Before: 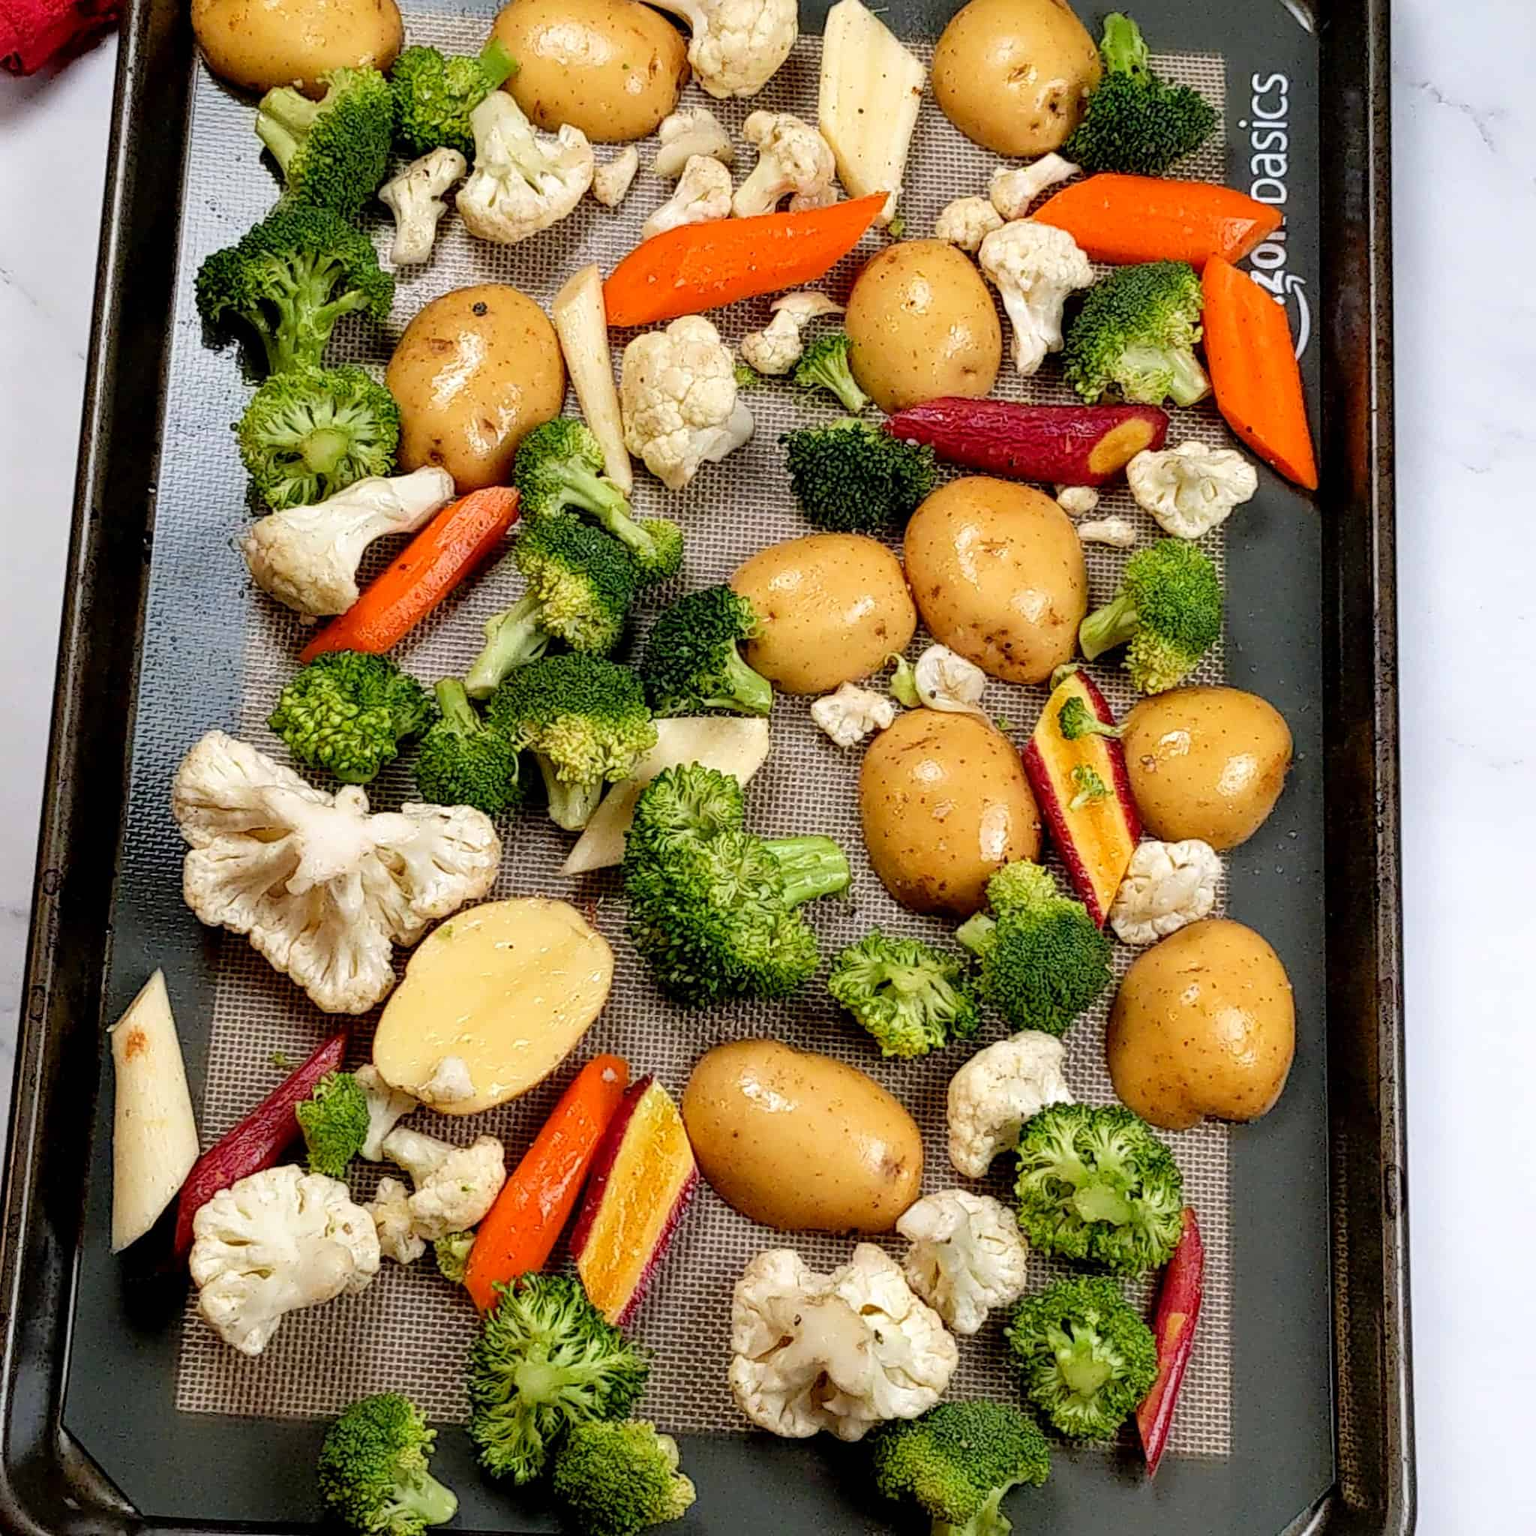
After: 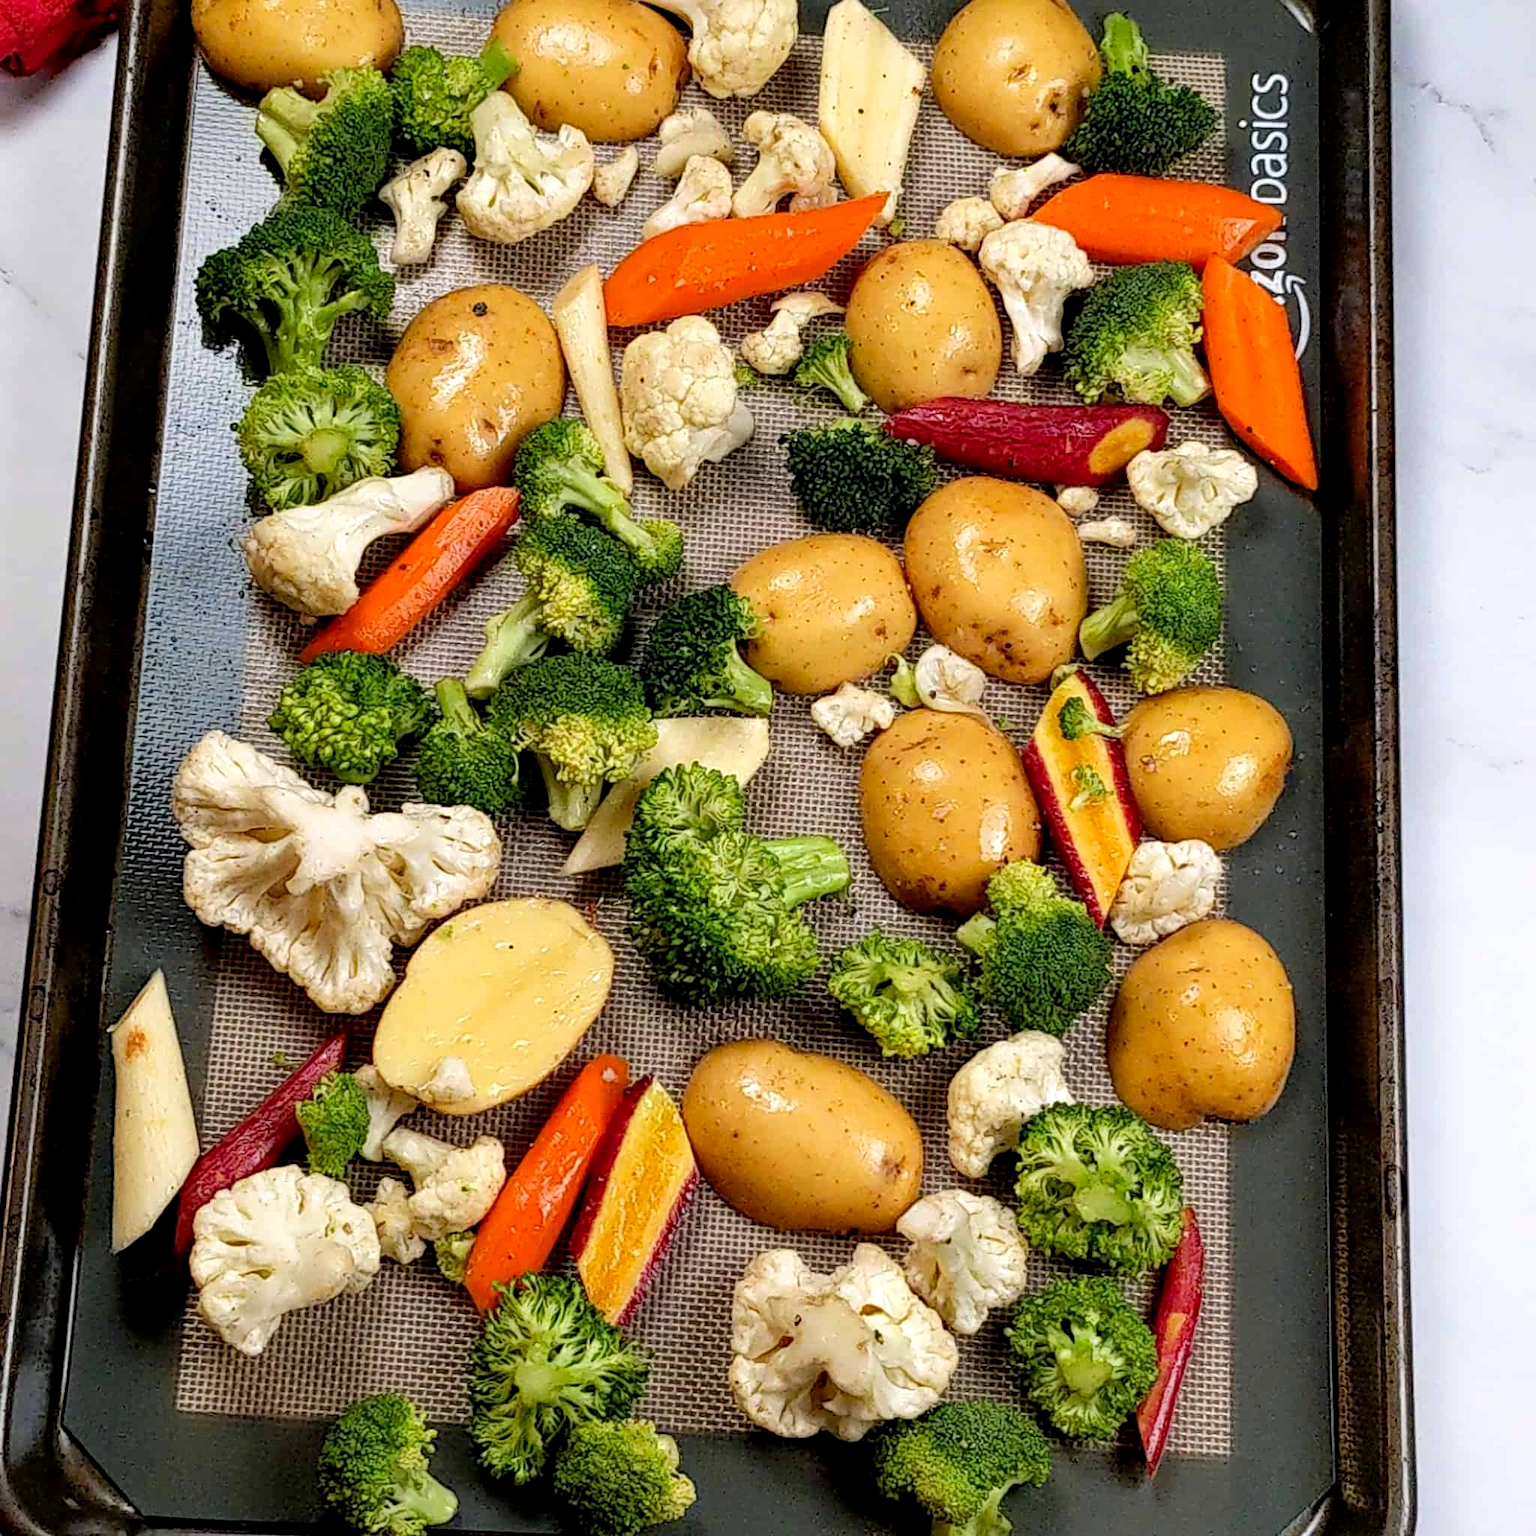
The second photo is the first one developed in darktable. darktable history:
haze removal: compatibility mode true, adaptive false
contrast equalizer: octaves 7, y [[0.6 ×6], [0.55 ×6], [0 ×6], [0 ×6], [0 ×6]], mix 0.15
